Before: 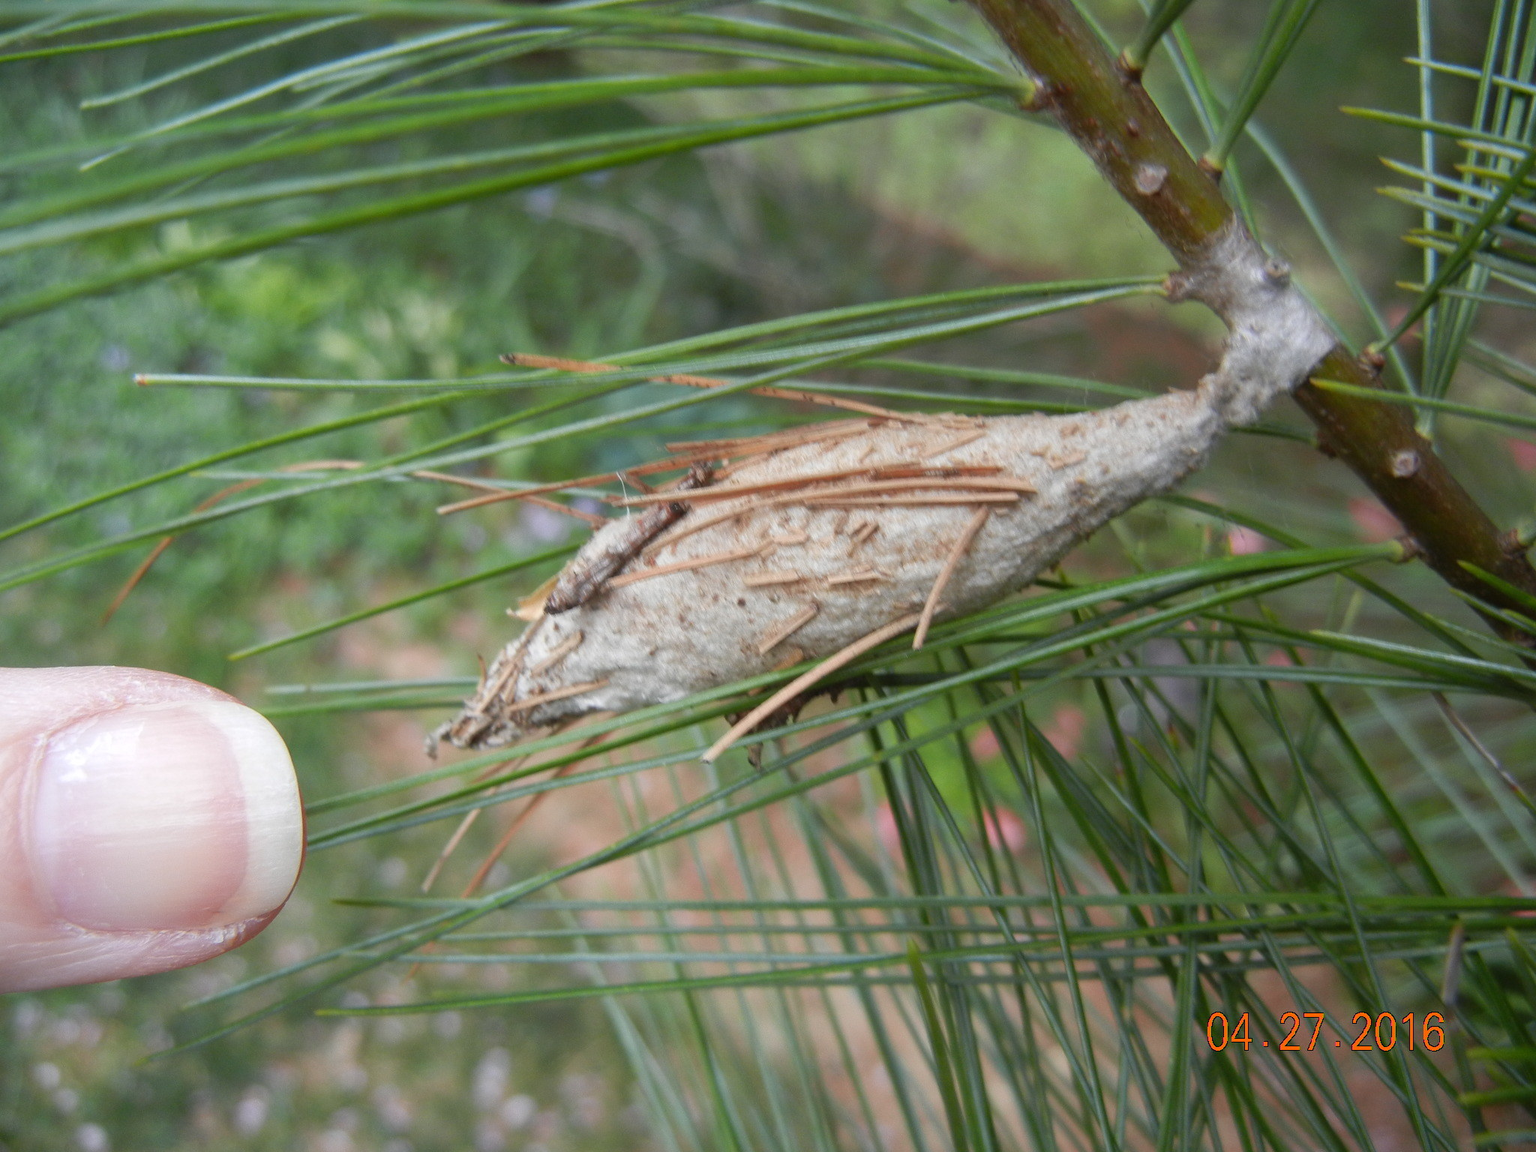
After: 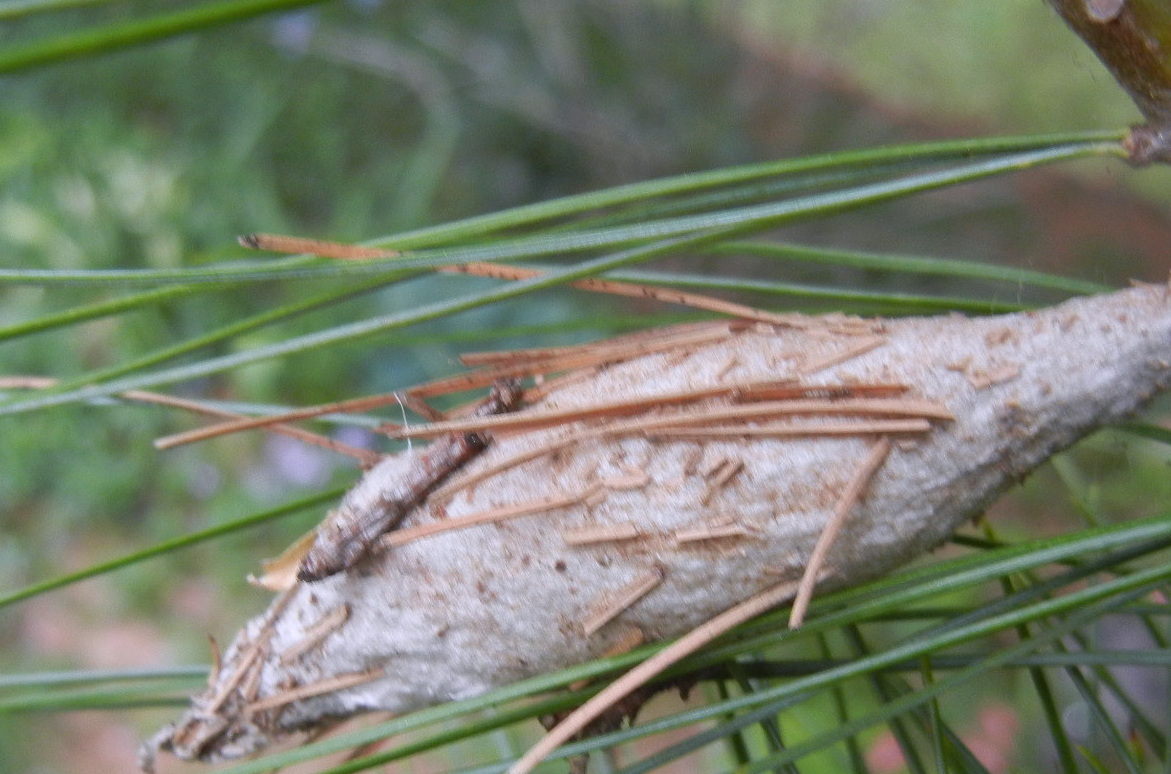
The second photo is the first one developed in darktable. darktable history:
crop: left 20.932%, top 15.471%, right 21.848%, bottom 34.081%
white balance: red 1.004, blue 1.096
